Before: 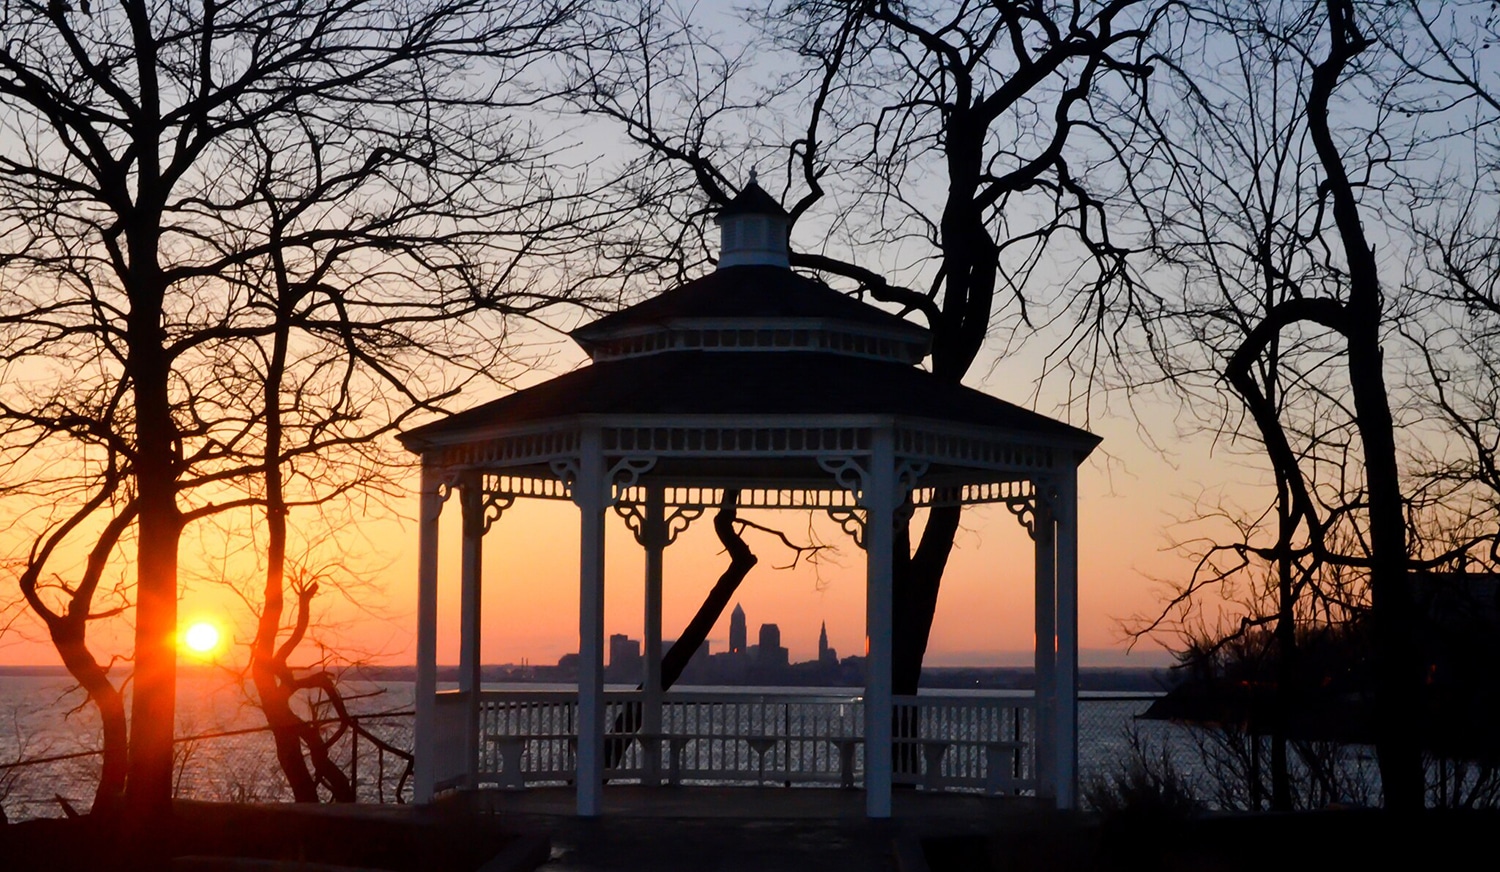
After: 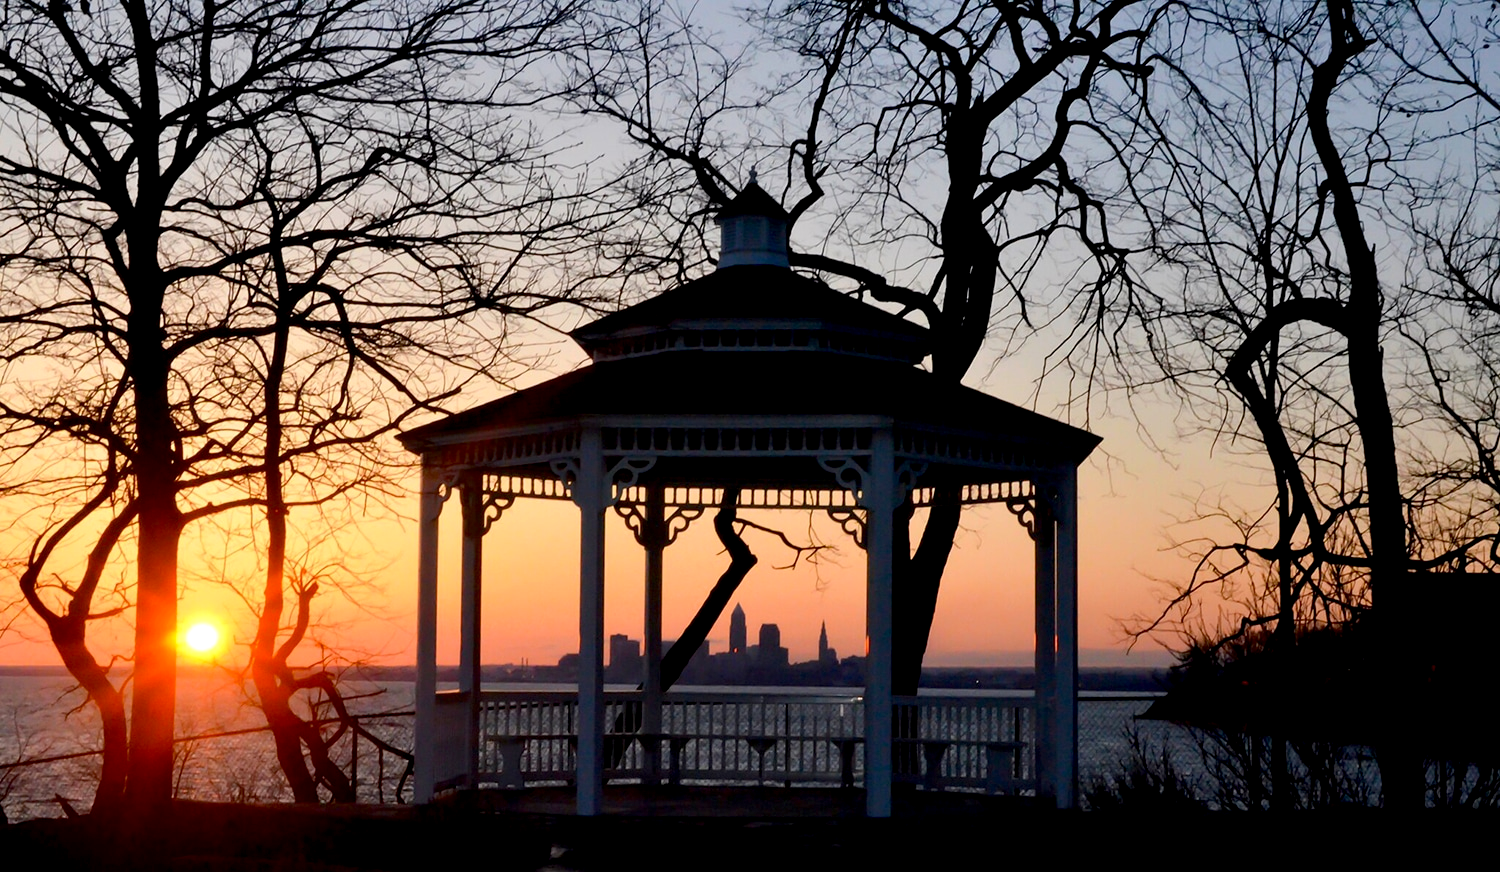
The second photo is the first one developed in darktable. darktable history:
exposure: black level correction 0.008, exposure 0.092 EV, compensate highlight preservation false
